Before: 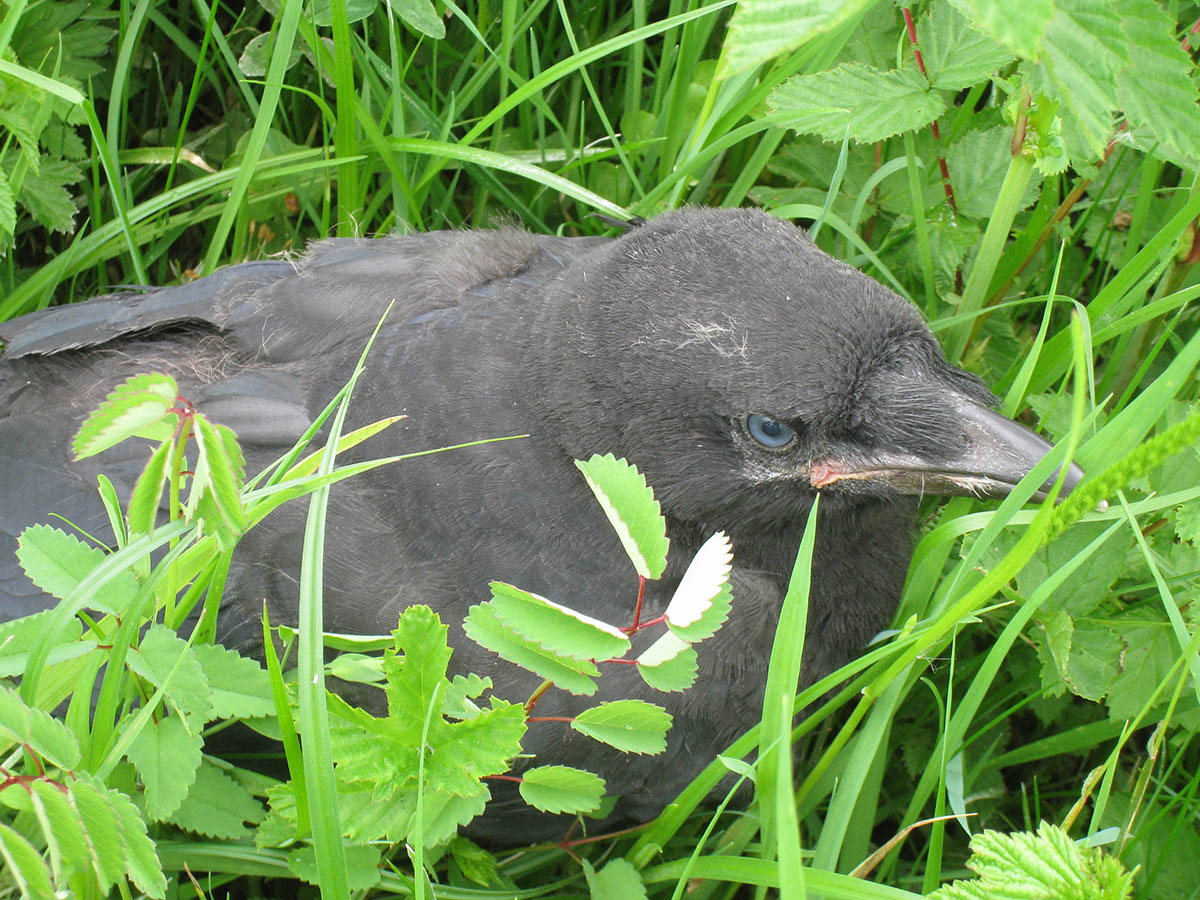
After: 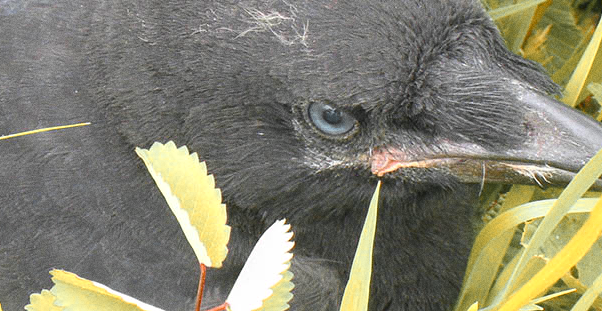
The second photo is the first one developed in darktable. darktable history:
crop: left 36.607%, top 34.735%, right 13.146%, bottom 30.611%
grain: coarseness 0.09 ISO
color zones: curves: ch0 [(0.009, 0.528) (0.136, 0.6) (0.255, 0.586) (0.39, 0.528) (0.522, 0.584) (0.686, 0.736) (0.849, 0.561)]; ch1 [(0.045, 0.781) (0.14, 0.416) (0.257, 0.695) (0.442, 0.032) (0.738, 0.338) (0.818, 0.632) (0.891, 0.741) (1, 0.704)]; ch2 [(0, 0.667) (0.141, 0.52) (0.26, 0.37) (0.474, 0.432) (0.743, 0.286)]
